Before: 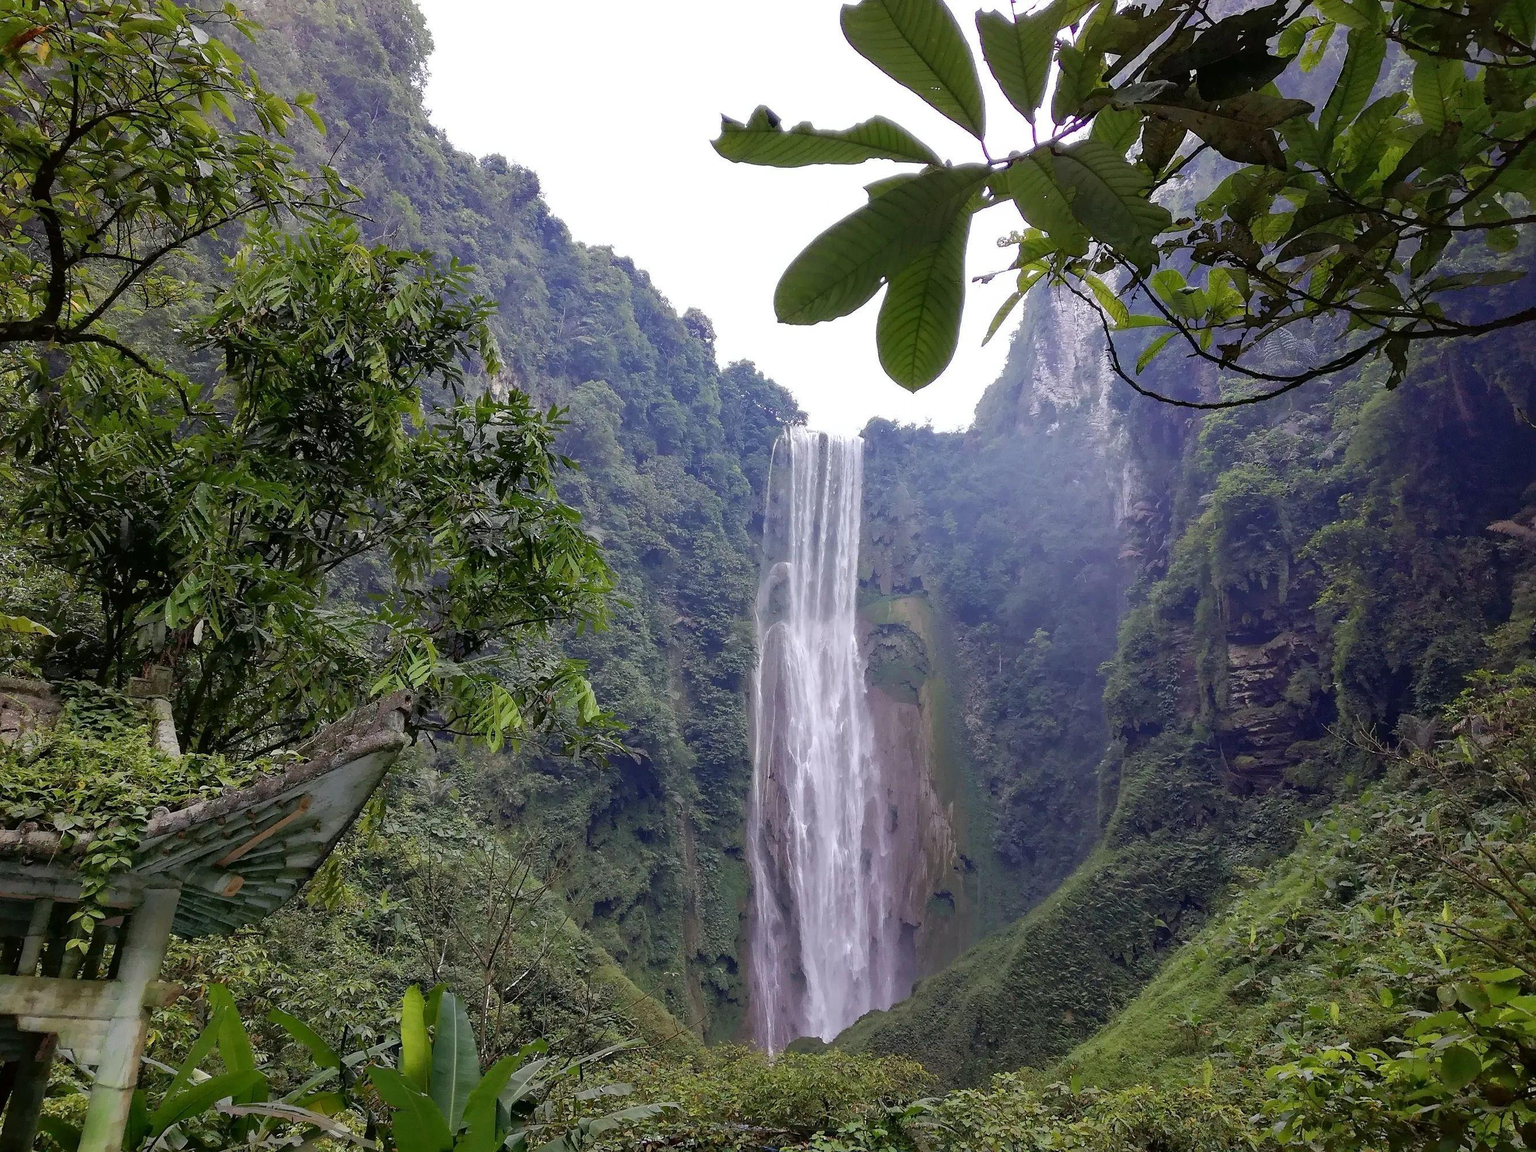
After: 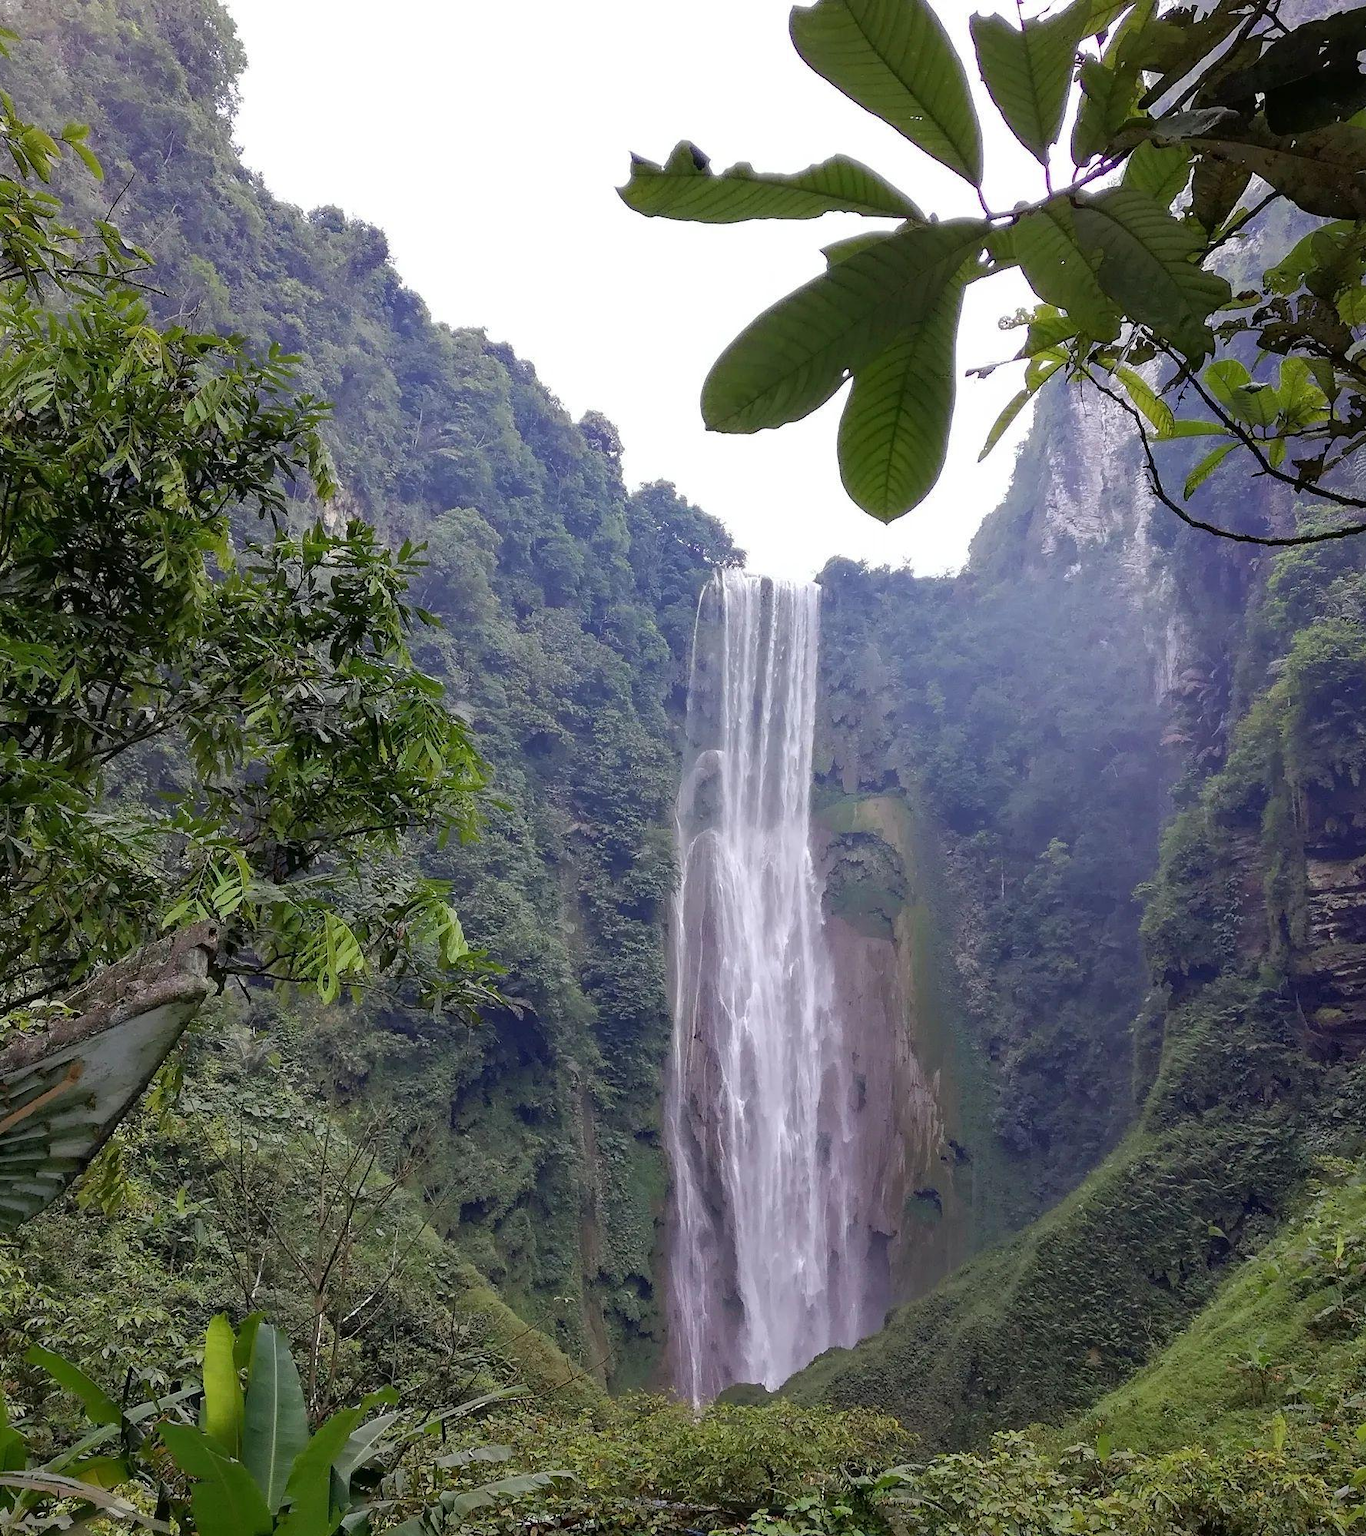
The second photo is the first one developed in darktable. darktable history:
levels: mode automatic, levels [0, 0.478, 1]
crop and rotate: left 16.251%, right 17.082%
